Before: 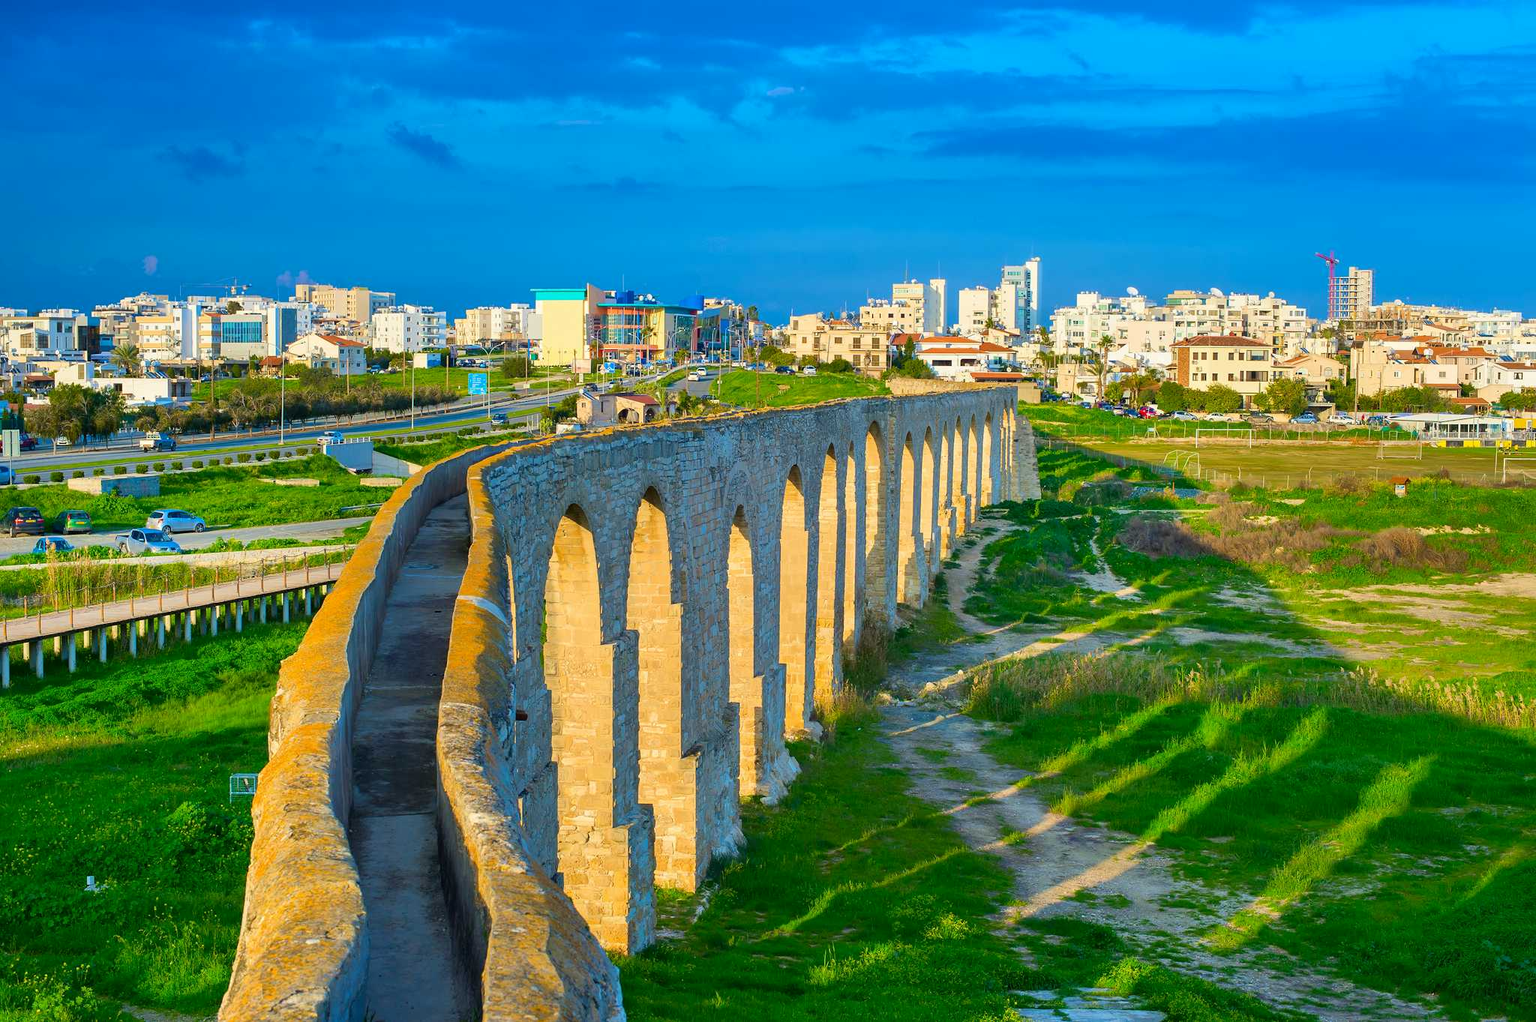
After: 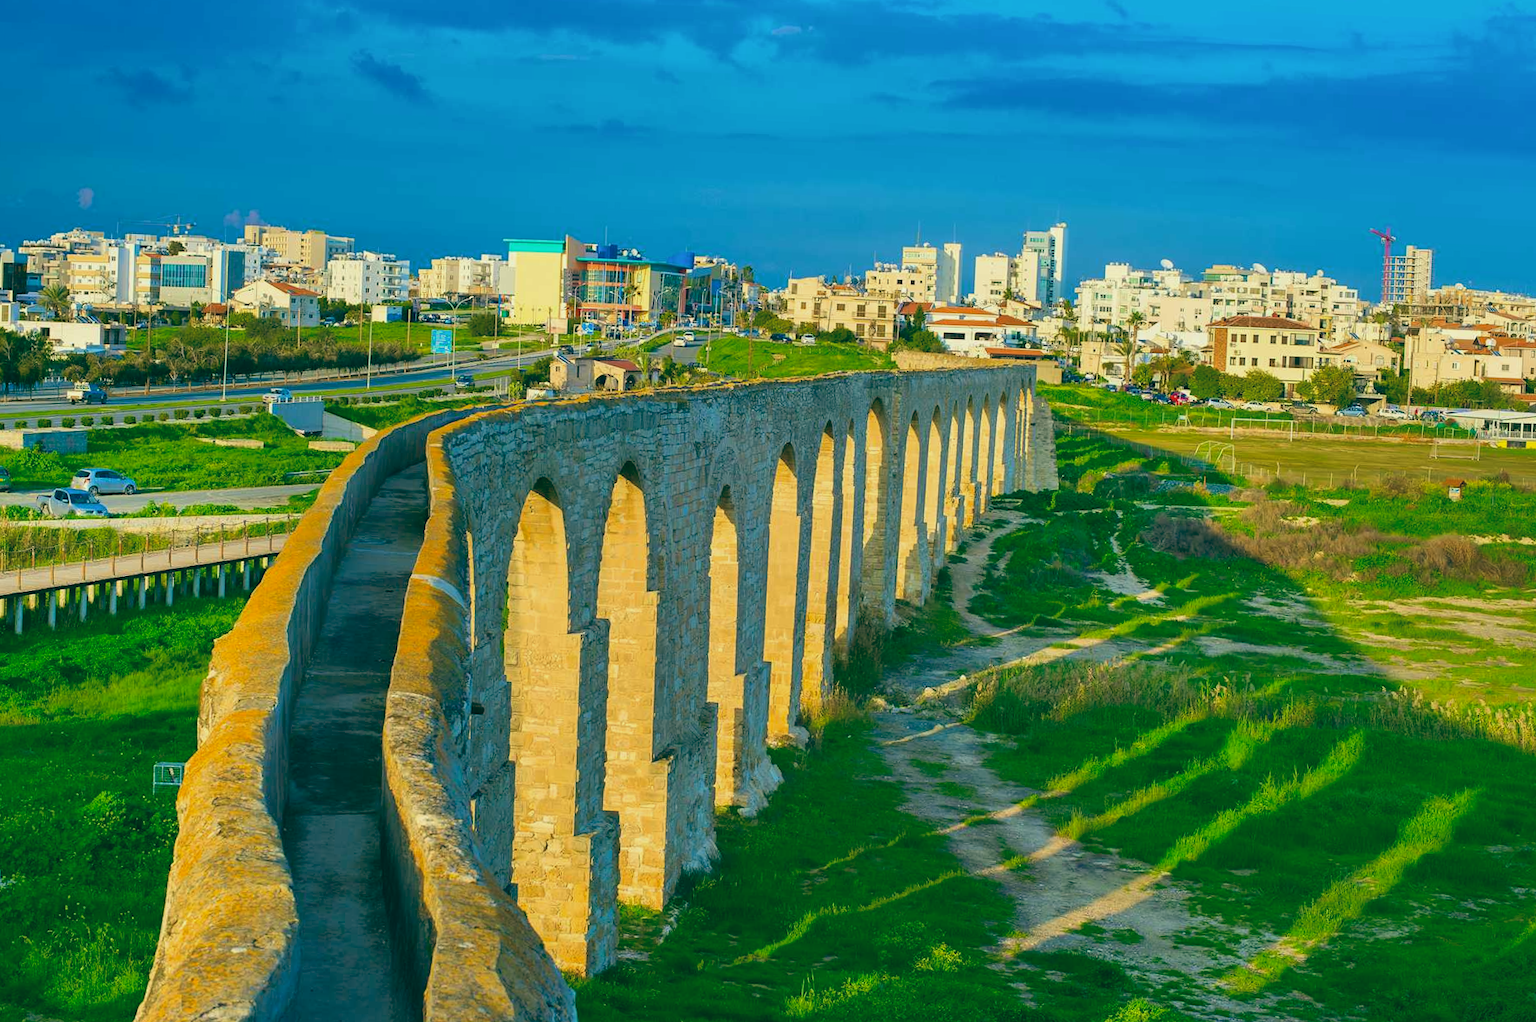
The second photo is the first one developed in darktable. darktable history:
color balance: lift [1.005, 0.99, 1.007, 1.01], gamma [1, 1.034, 1.032, 0.966], gain [0.873, 1.055, 1.067, 0.933]
crop and rotate: angle -1.96°, left 3.097%, top 4.154%, right 1.586%, bottom 0.529%
